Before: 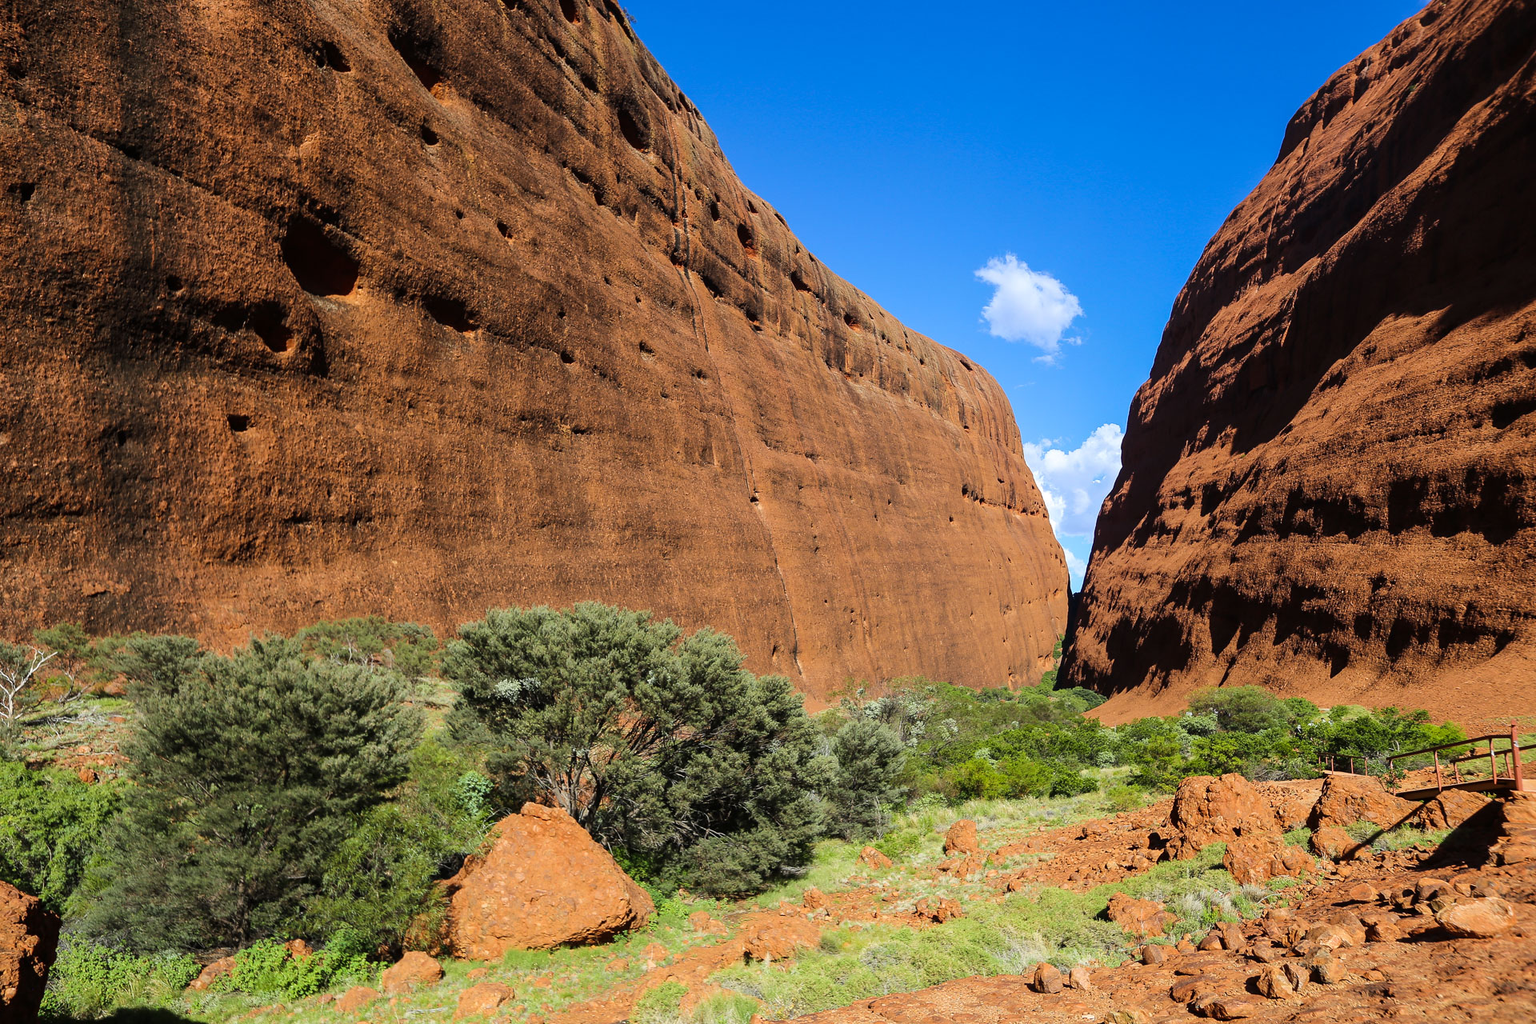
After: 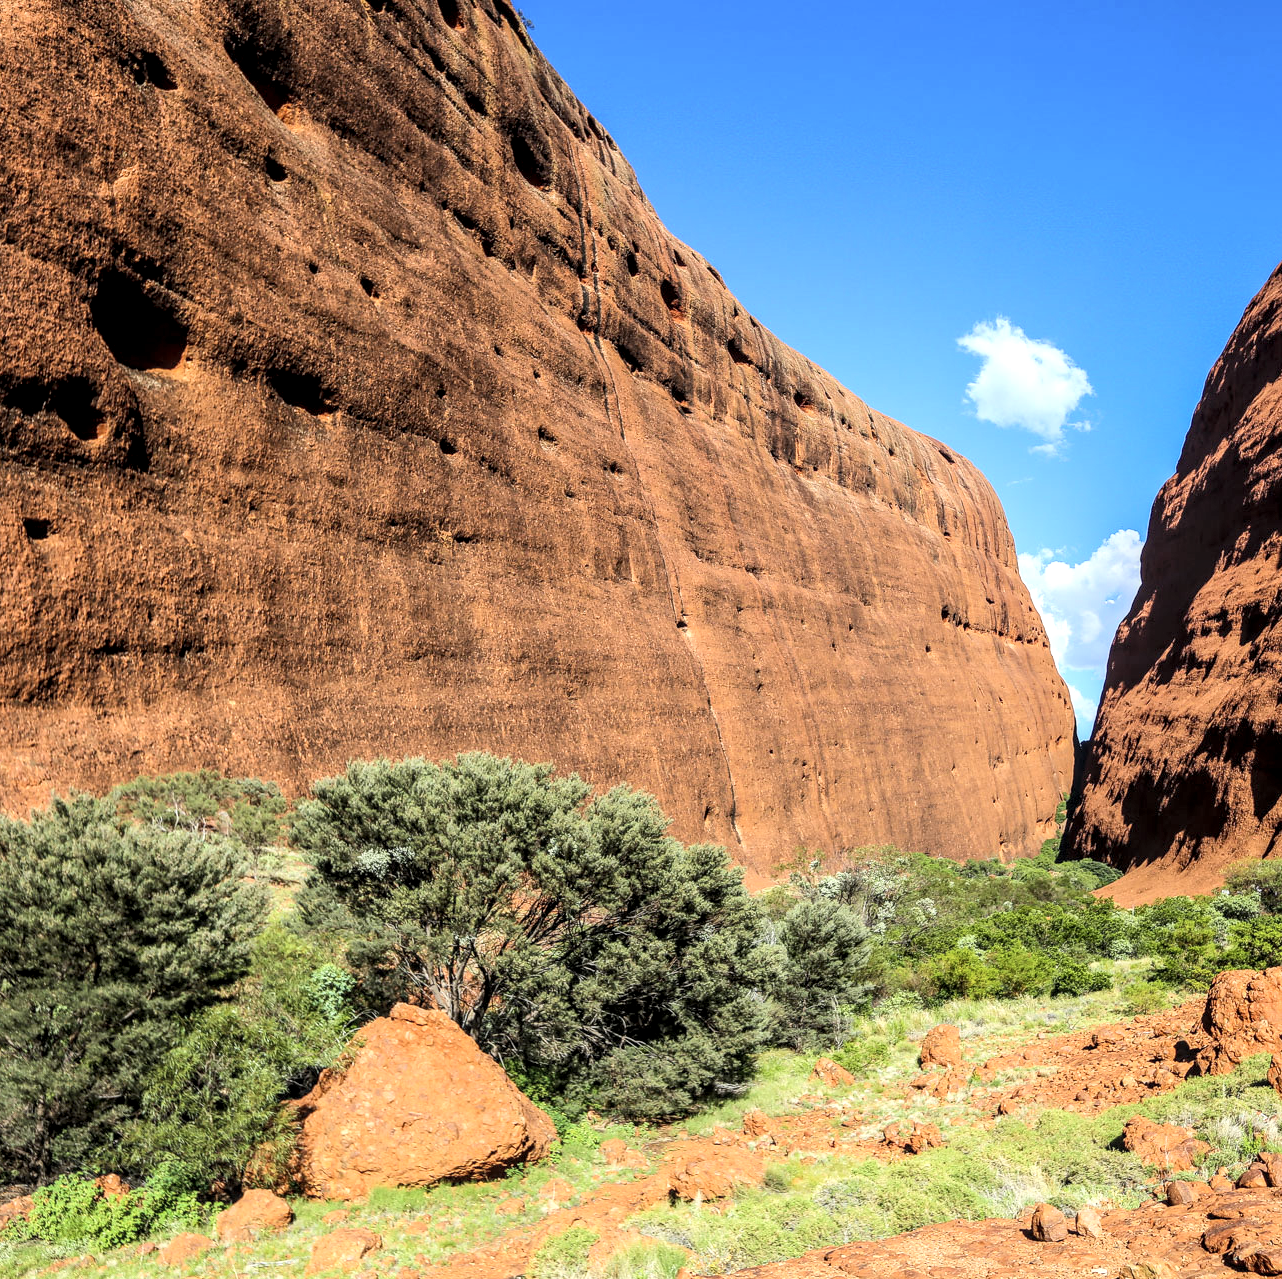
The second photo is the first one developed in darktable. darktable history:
crop and rotate: left 13.619%, right 19.585%
contrast brightness saturation: contrast 0.144, brightness 0.215
local contrast: detail 150%
